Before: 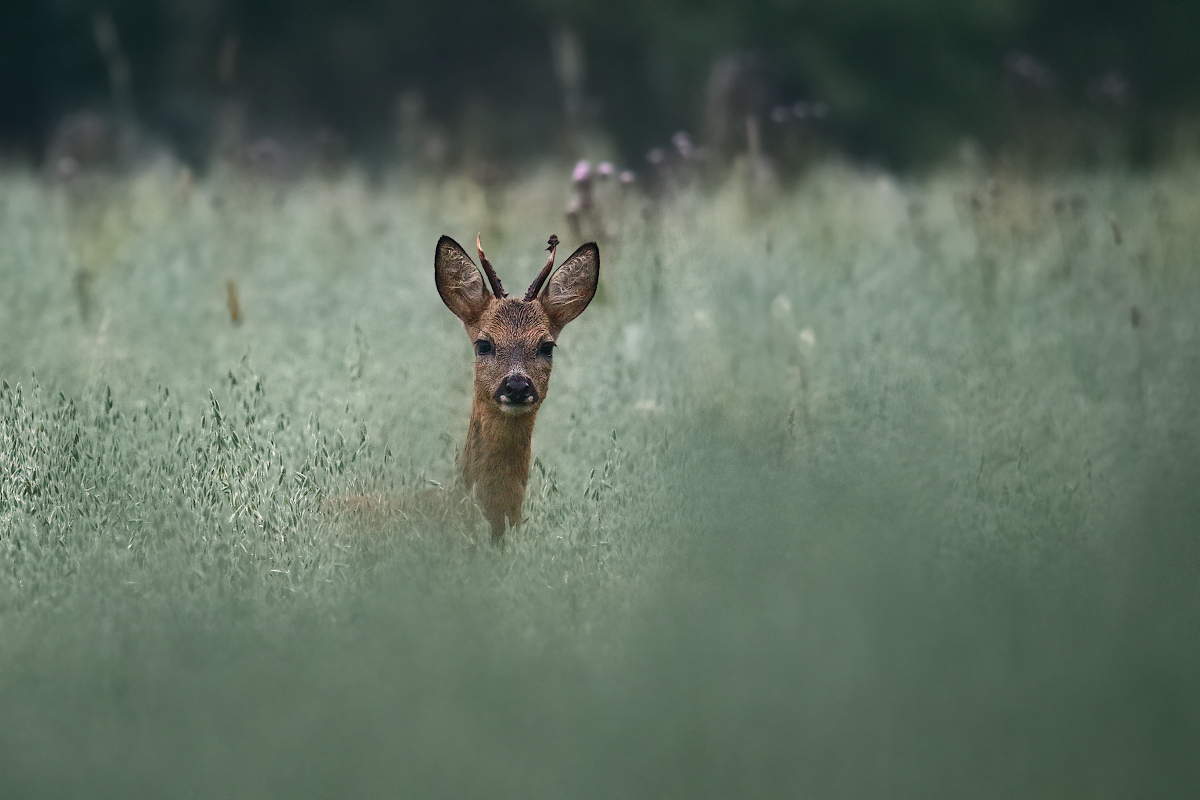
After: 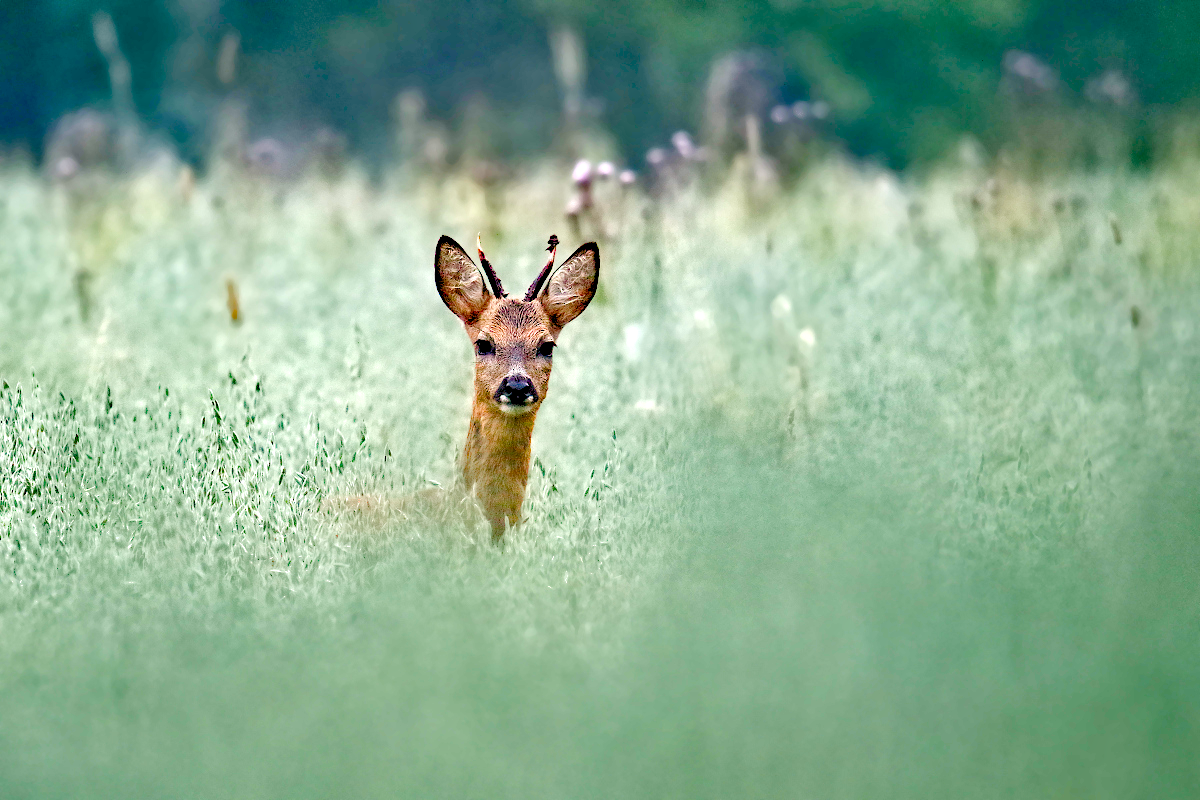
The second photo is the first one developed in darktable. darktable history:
color balance rgb: perceptual saturation grading › global saturation 20%, perceptual saturation grading › highlights -25%, perceptual saturation grading › shadows 25%
haze removal: compatibility mode true, adaptive false
contrast equalizer: y [[0.511, 0.558, 0.631, 0.632, 0.559, 0.512], [0.5 ×6], [0.507, 0.559, 0.627, 0.644, 0.647, 0.647], [0 ×6], [0 ×6]]
levels: levels [0.008, 0.318, 0.836]
local contrast: highlights 100%, shadows 100%, detail 120%, midtone range 0.2
